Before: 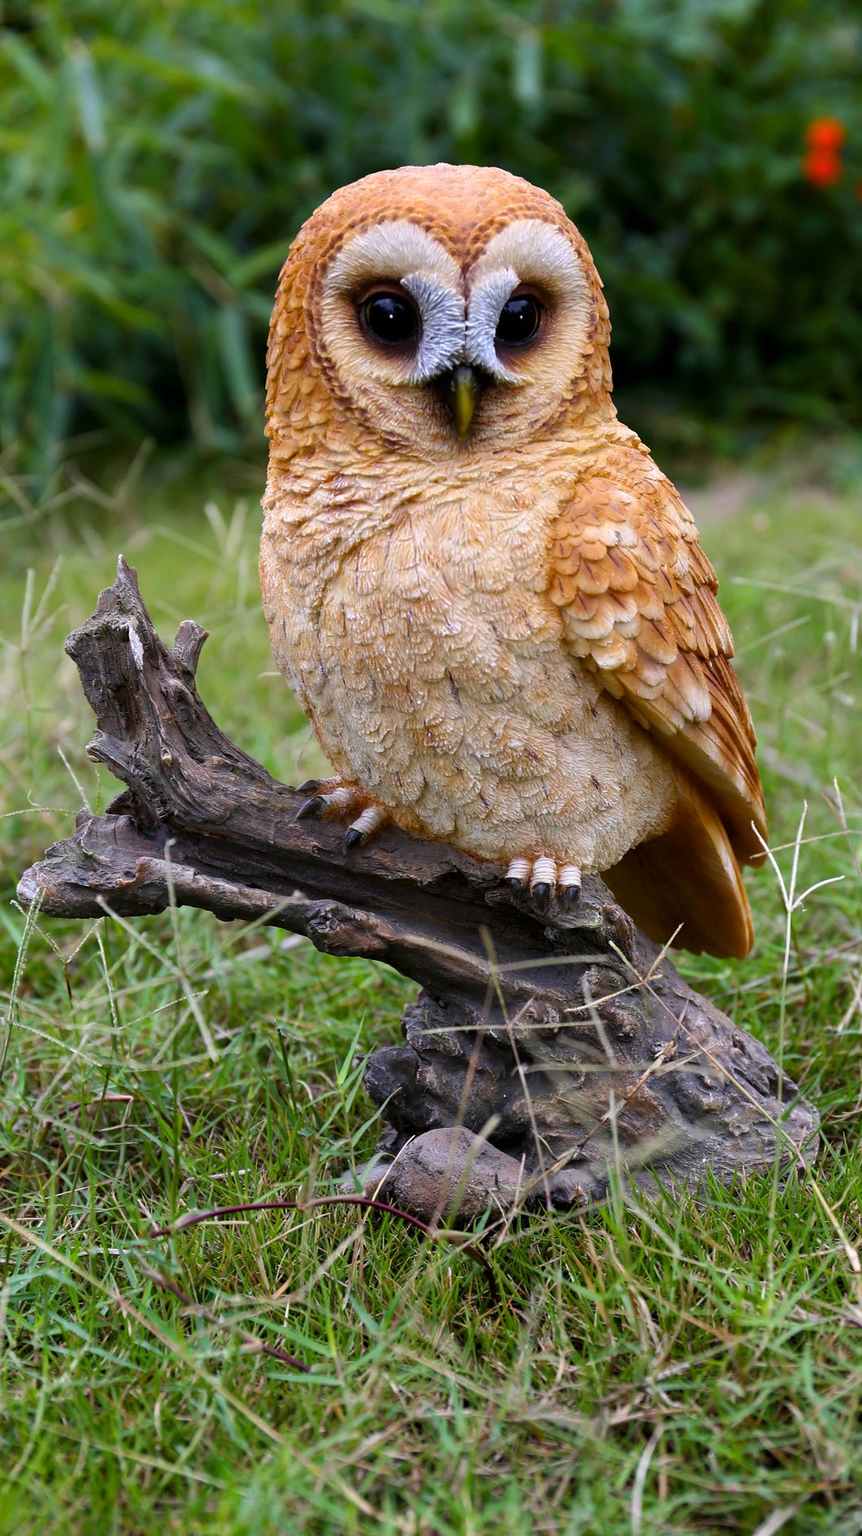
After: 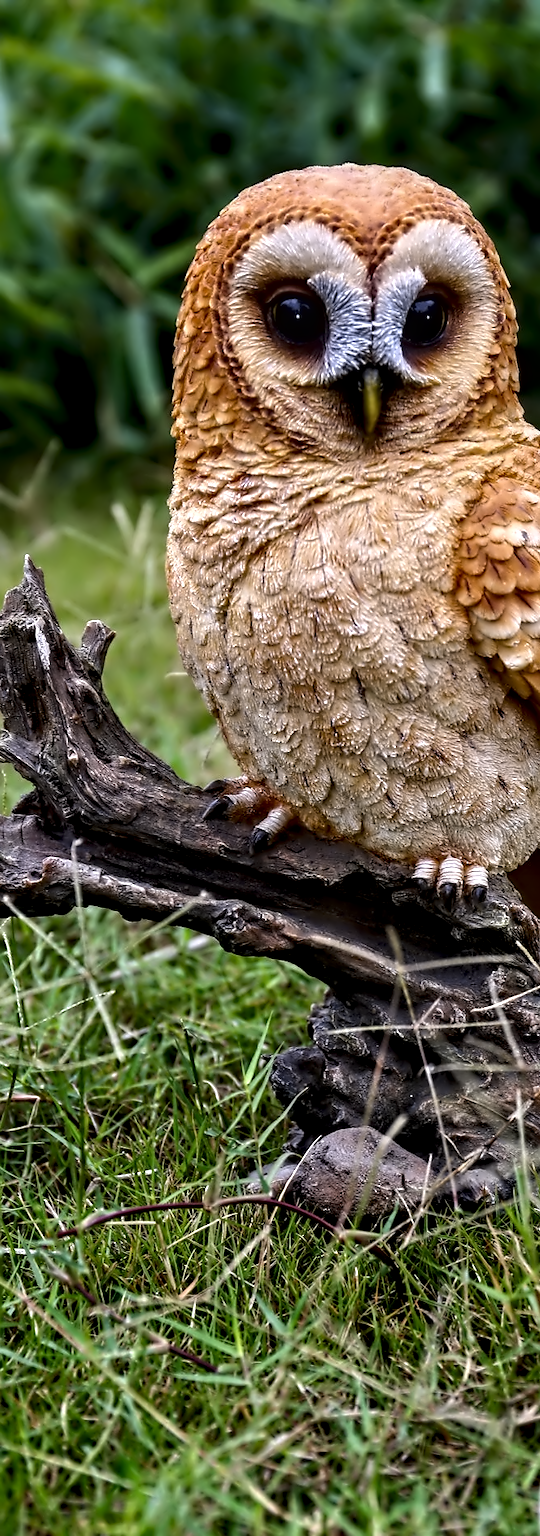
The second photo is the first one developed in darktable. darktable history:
local contrast: detail 130%
contrast equalizer: octaves 7, y [[0.5, 0.542, 0.583, 0.625, 0.667, 0.708], [0.5 ×6], [0.5 ×6], [0, 0.033, 0.067, 0.1, 0.133, 0.167], [0, 0.05, 0.1, 0.15, 0.2, 0.25]]
crop: left 10.875%, right 26.43%
contrast brightness saturation: brightness -0.087
